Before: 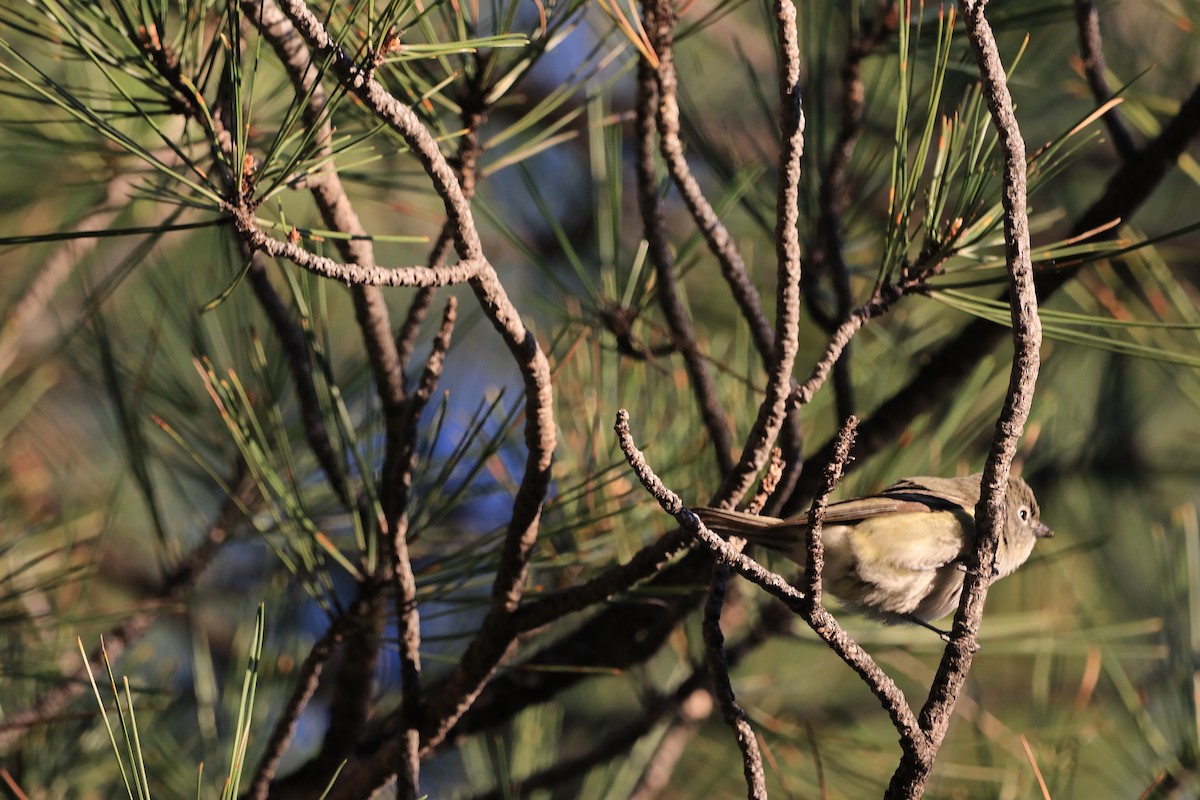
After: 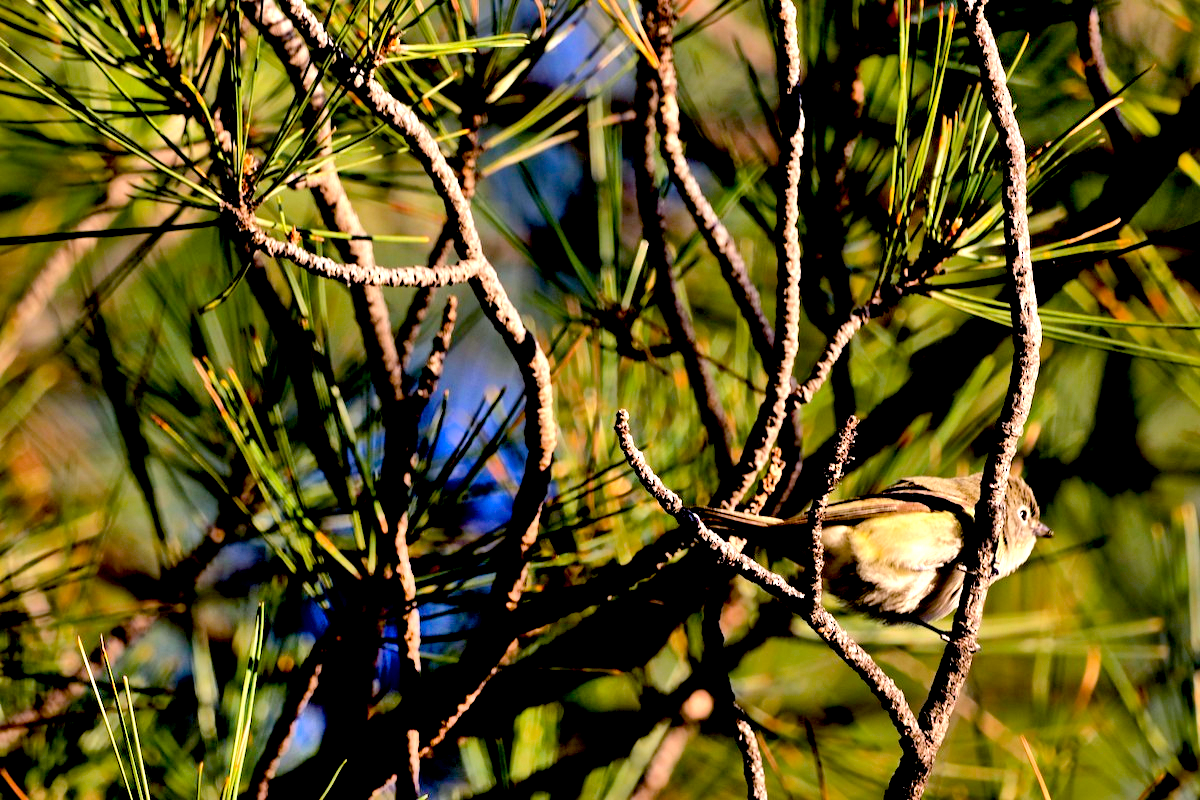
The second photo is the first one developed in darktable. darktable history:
color balance rgb: power › chroma 0.983%, power › hue 252.82°, highlights gain › luminance 14.703%, perceptual saturation grading › global saturation 30.934%, global vibrance 21.949%
shadows and highlights: soften with gaussian
exposure: black level correction 0.039, exposure 0.5 EV, compensate exposure bias true, compensate highlight preservation false
contrast equalizer: octaves 7, y [[0.509, 0.517, 0.523, 0.523, 0.517, 0.509], [0.5 ×6], [0.5 ×6], [0 ×6], [0 ×6]]
